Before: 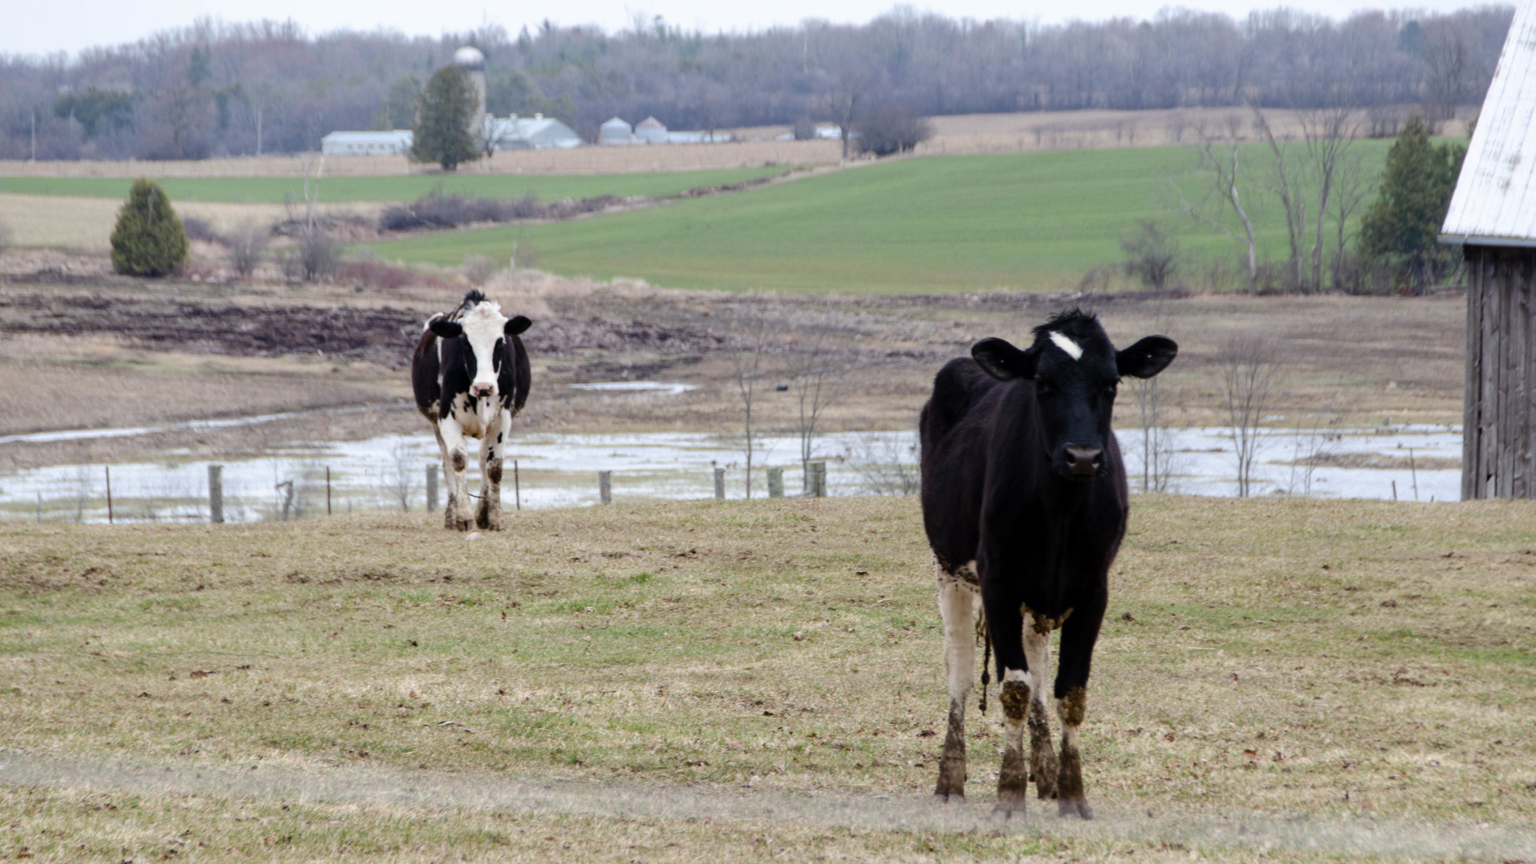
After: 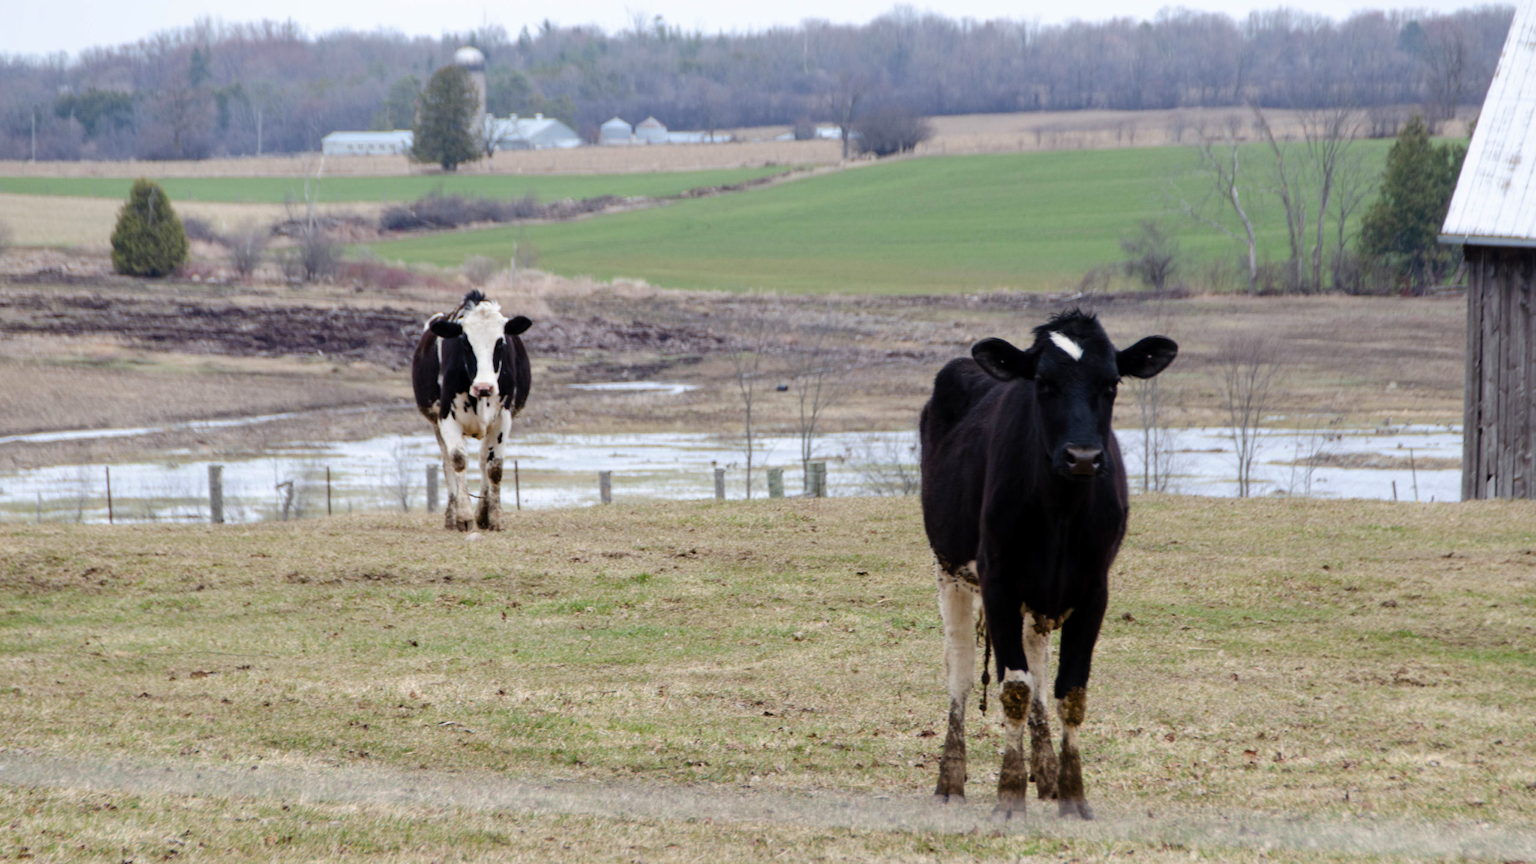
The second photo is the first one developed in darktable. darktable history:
contrast brightness saturation: saturation 0.097
